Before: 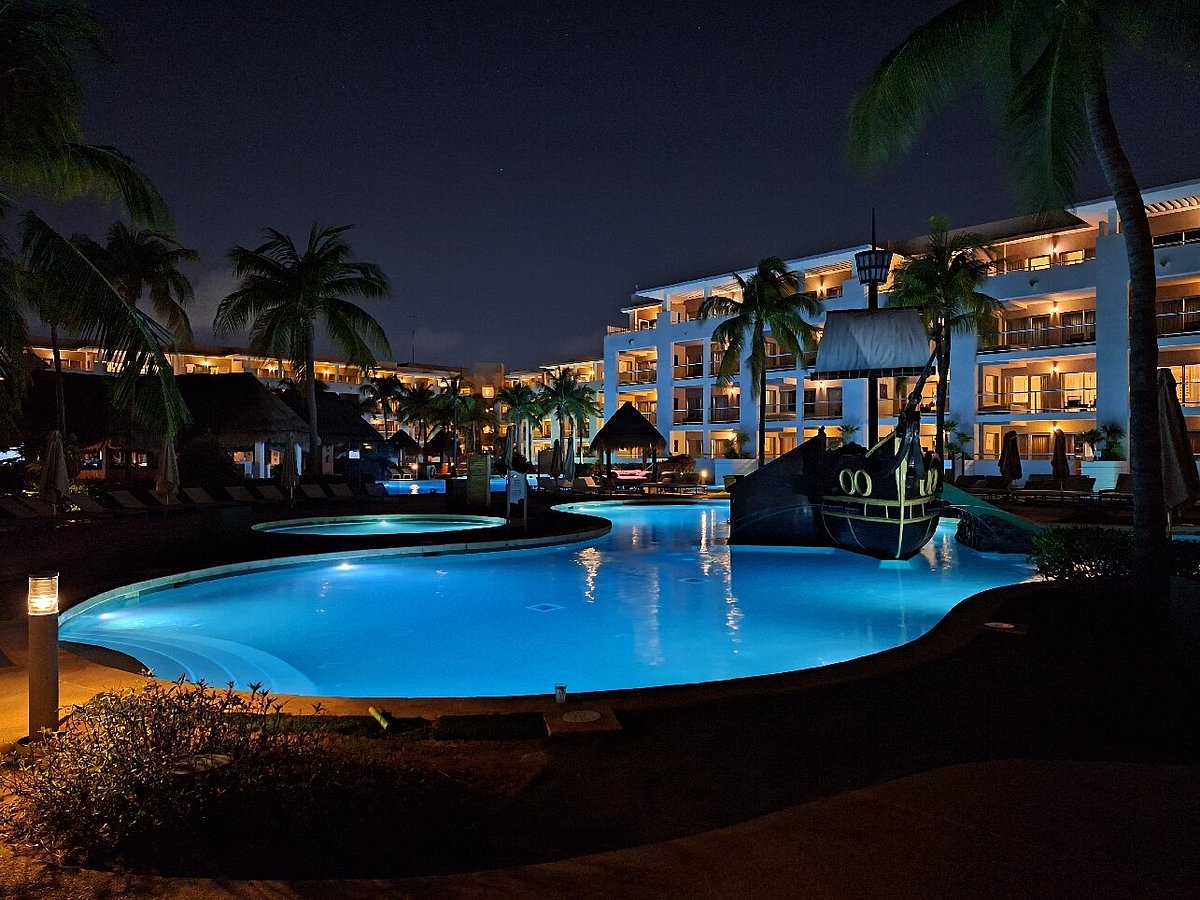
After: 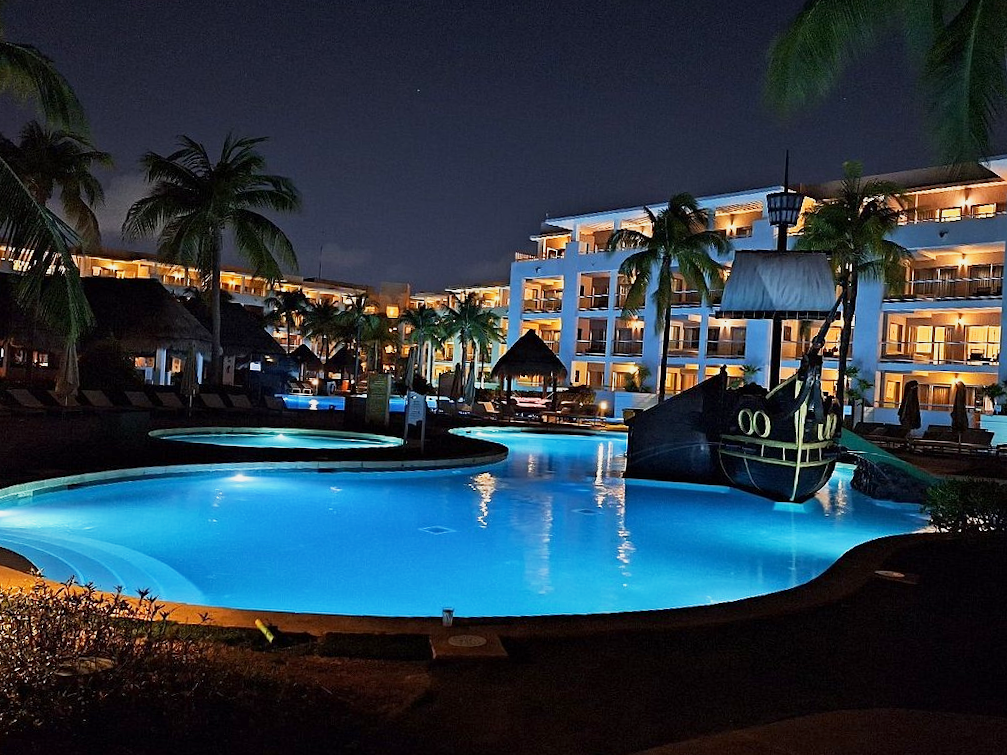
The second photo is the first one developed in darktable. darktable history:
crop and rotate: angle -3.27°, left 5.211%, top 5.211%, right 4.607%, bottom 4.607%
base curve: curves: ch0 [(0, 0) (0.088, 0.125) (0.176, 0.251) (0.354, 0.501) (0.613, 0.749) (1, 0.877)], preserve colors none
